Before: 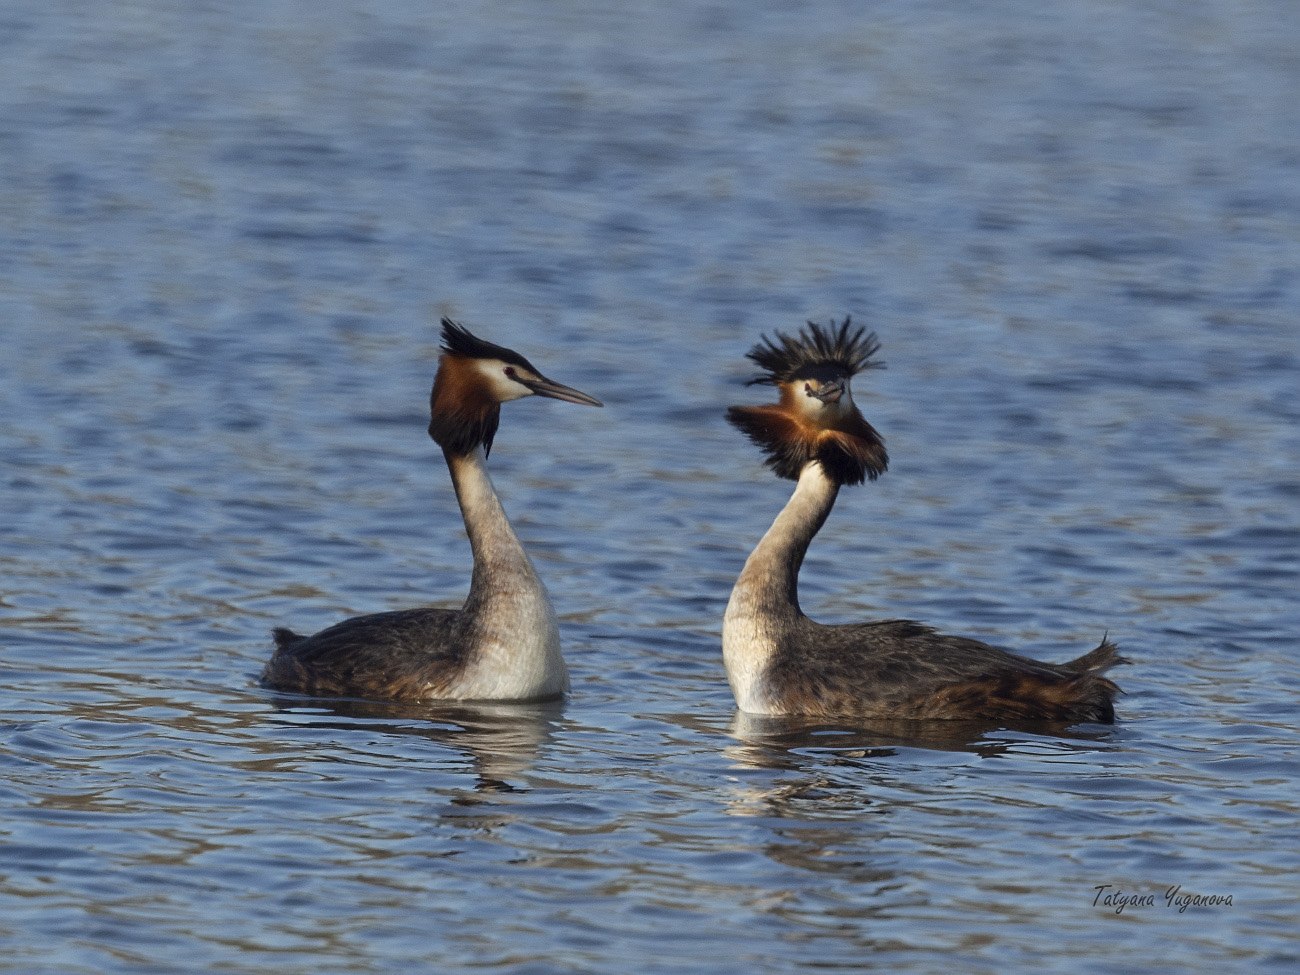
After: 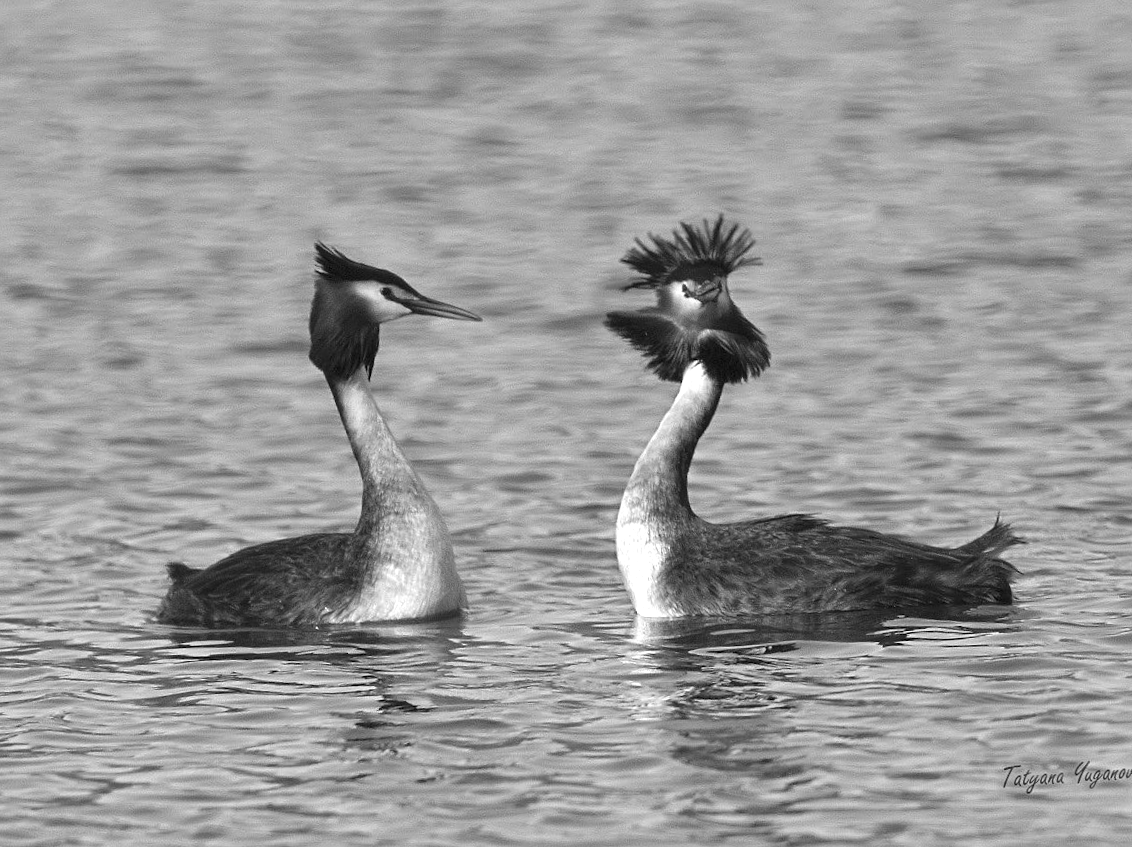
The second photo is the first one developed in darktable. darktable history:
exposure: black level correction -0.001, exposure 0.909 EV, compensate highlight preservation false
color calibration: output gray [0.23, 0.37, 0.4, 0], illuminant same as pipeline (D50), adaptation XYZ, x 0.346, y 0.357, temperature 5019.95 K
crop and rotate: angle 3.73°, left 5.511%, top 5.716%
sharpen: amount 0.201
shadows and highlights: shadows 32.22, highlights -31.42, soften with gaussian
